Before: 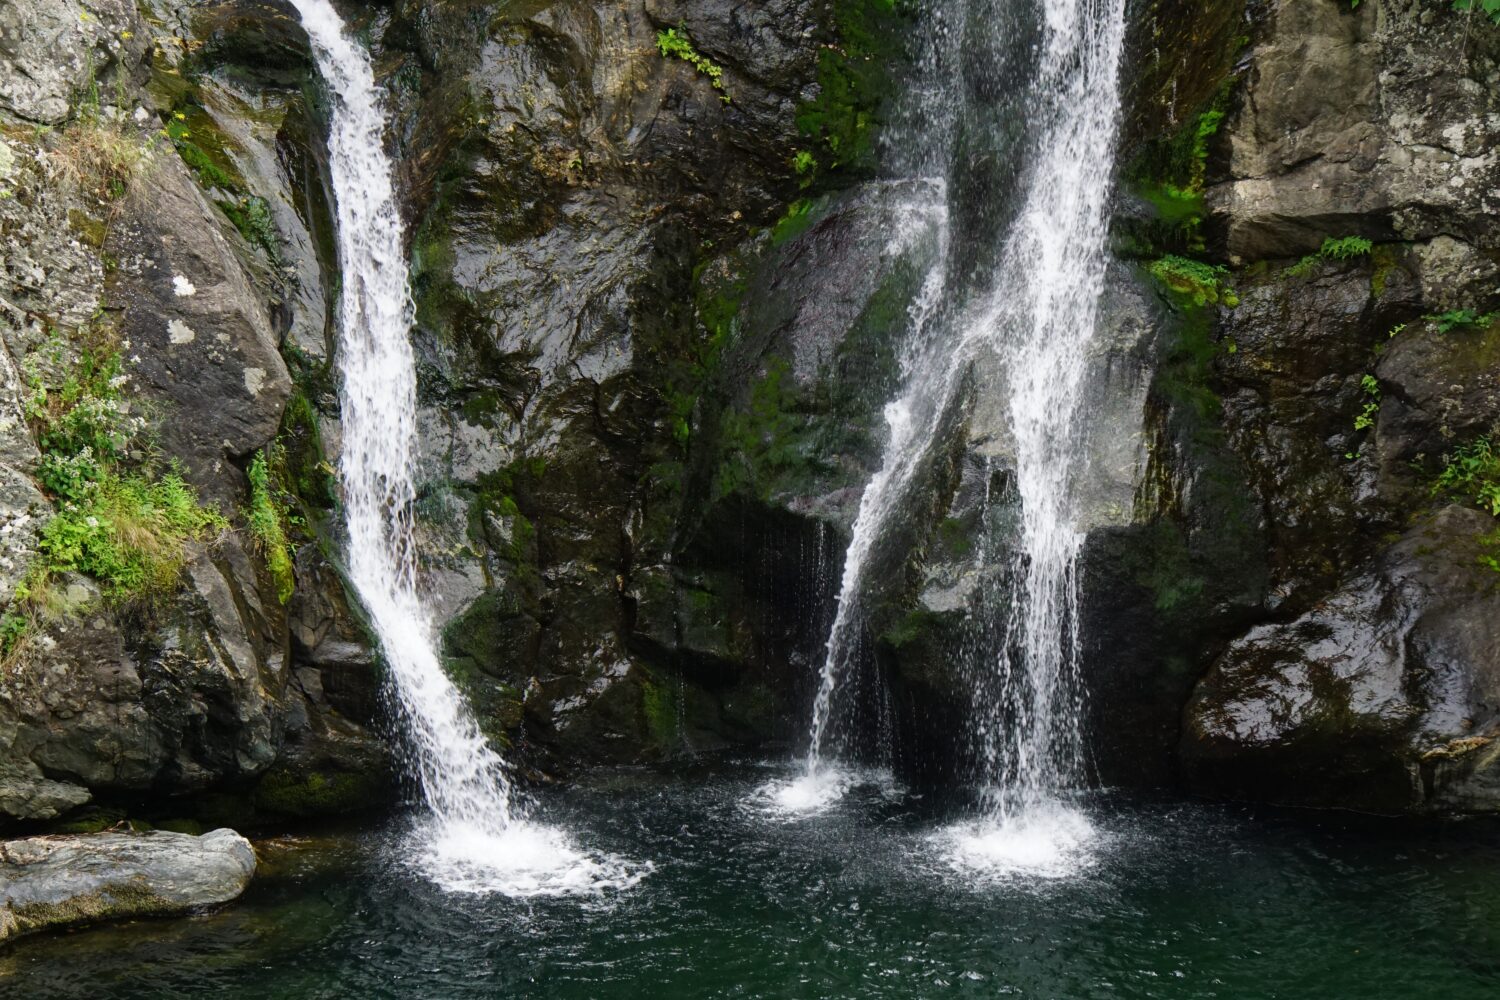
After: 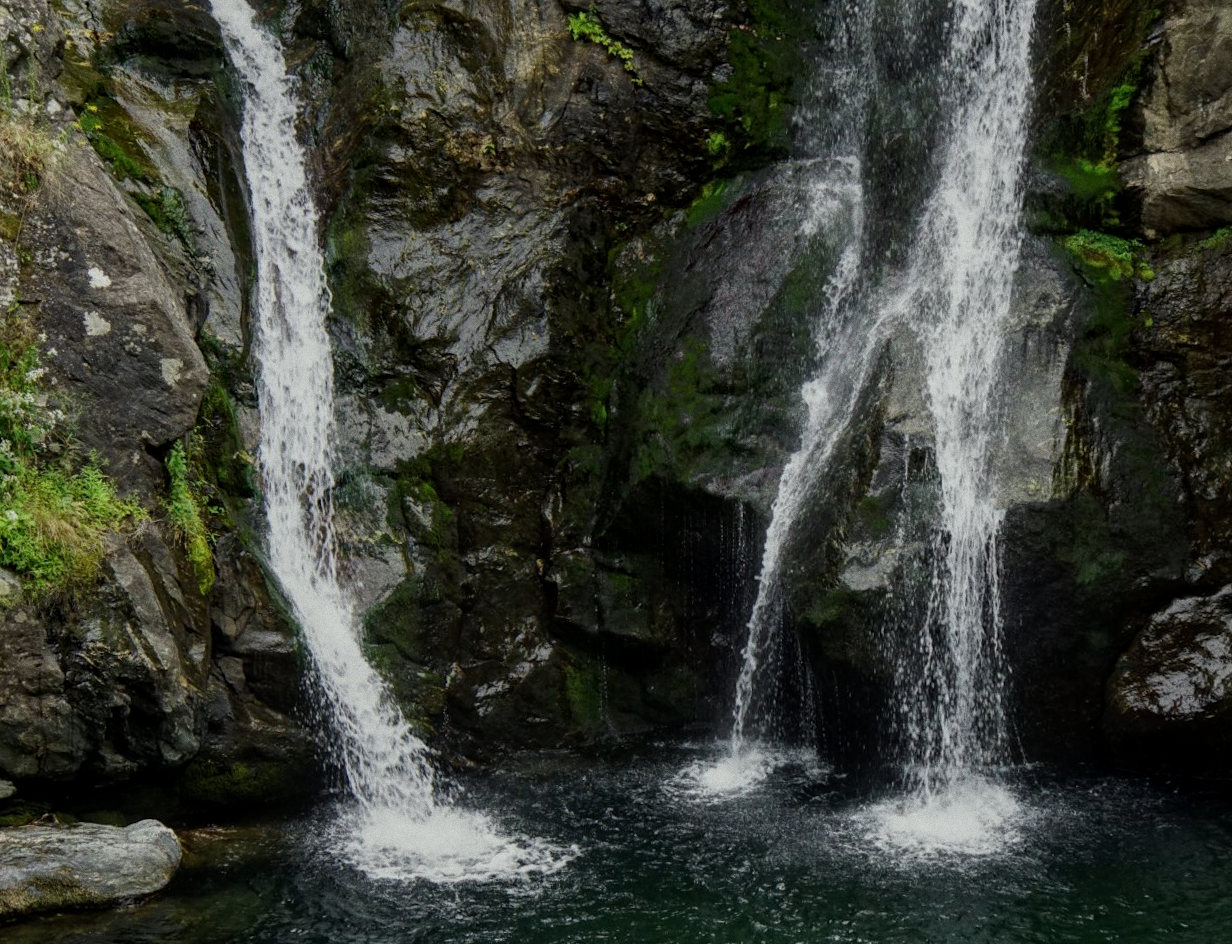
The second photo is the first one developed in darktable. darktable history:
crop and rotate: angle 1°, left 4.281%, top 0.642%, right 11.383%, bottom 2.486%
exposure: black level correction 0, exposure -0.721 EV, compensate highlight preservation false
local contrast: on, module defaults
grain: coarseness 0.09 ISO
color correction: highlights a* -2.68, highlights b* 2.57
